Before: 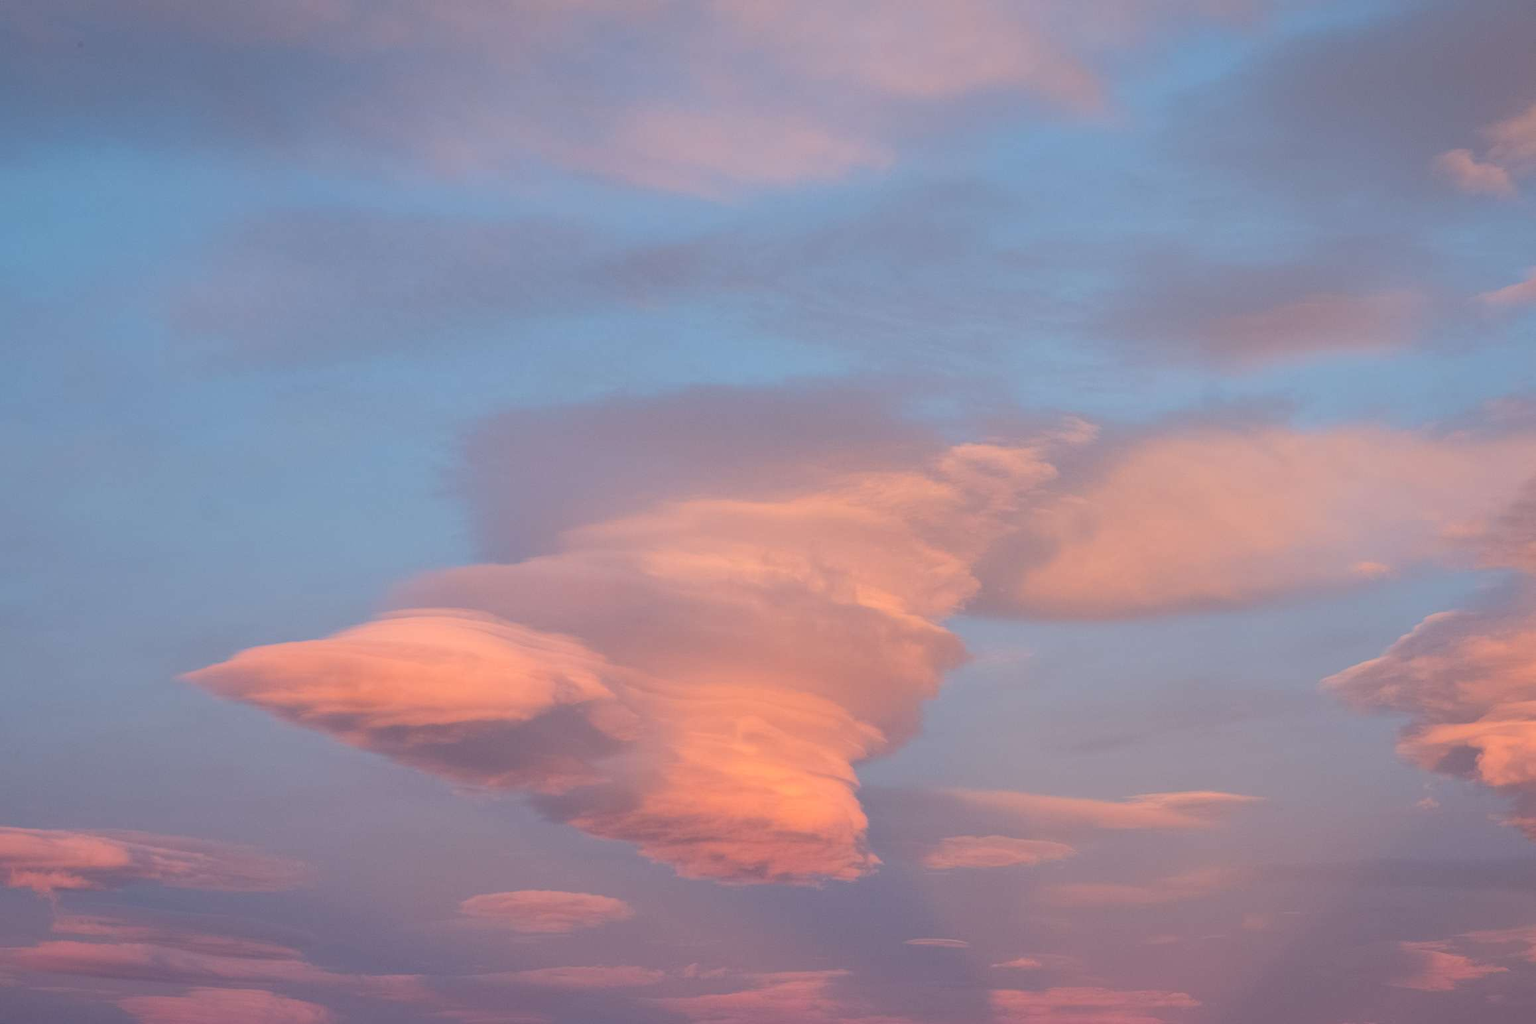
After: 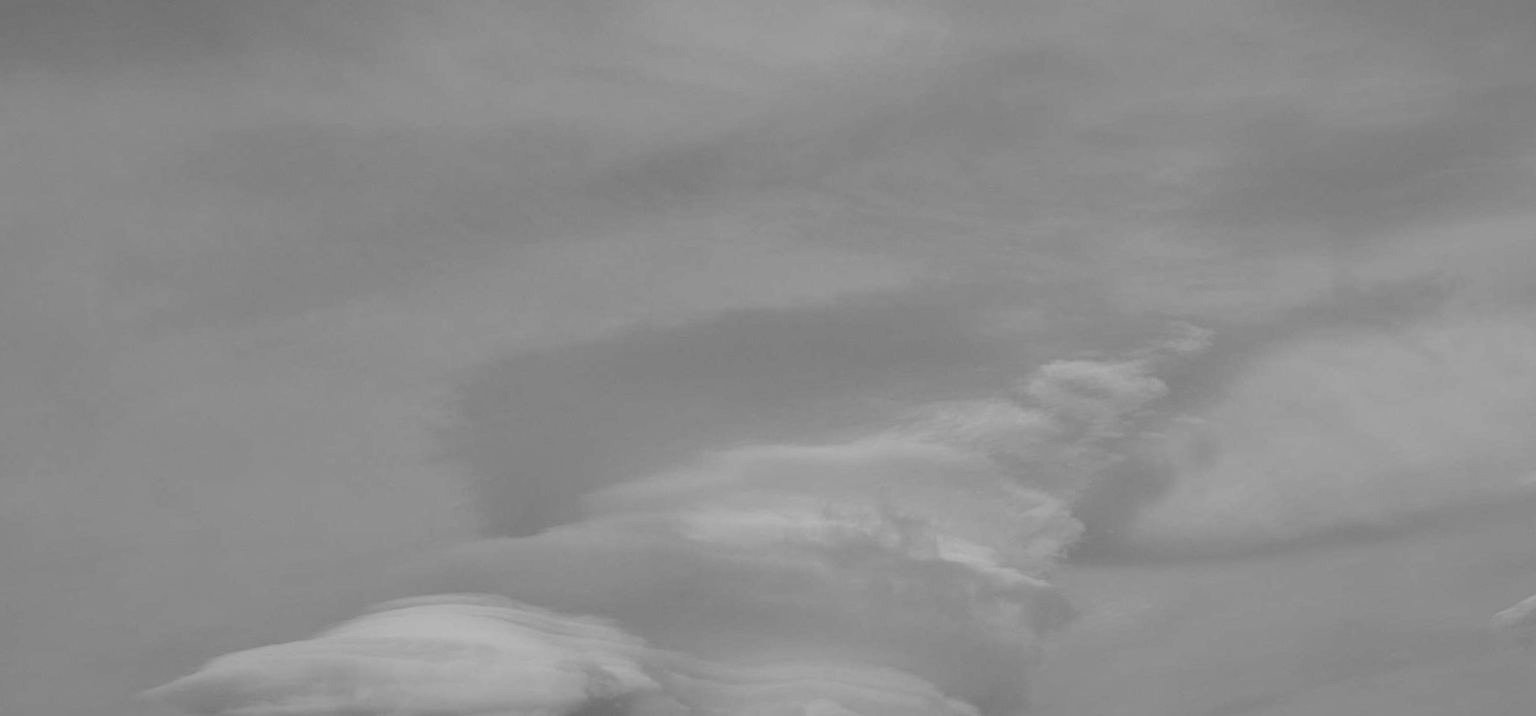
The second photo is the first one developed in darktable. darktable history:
rotate and perspective: rotation -3.52°, crop left 0.036, crop right 0.964, crop top 0.081, crop bottom 0.919
monochrome: a -6.99, b 35.61, size 1.4
shadows and highlights: soften with gaussian
white balance: red 0.98, blue 1.034
crop: left 3.015%, top 8.969%, right 9.647%, bottom 26.457%
bloom: size 40%
